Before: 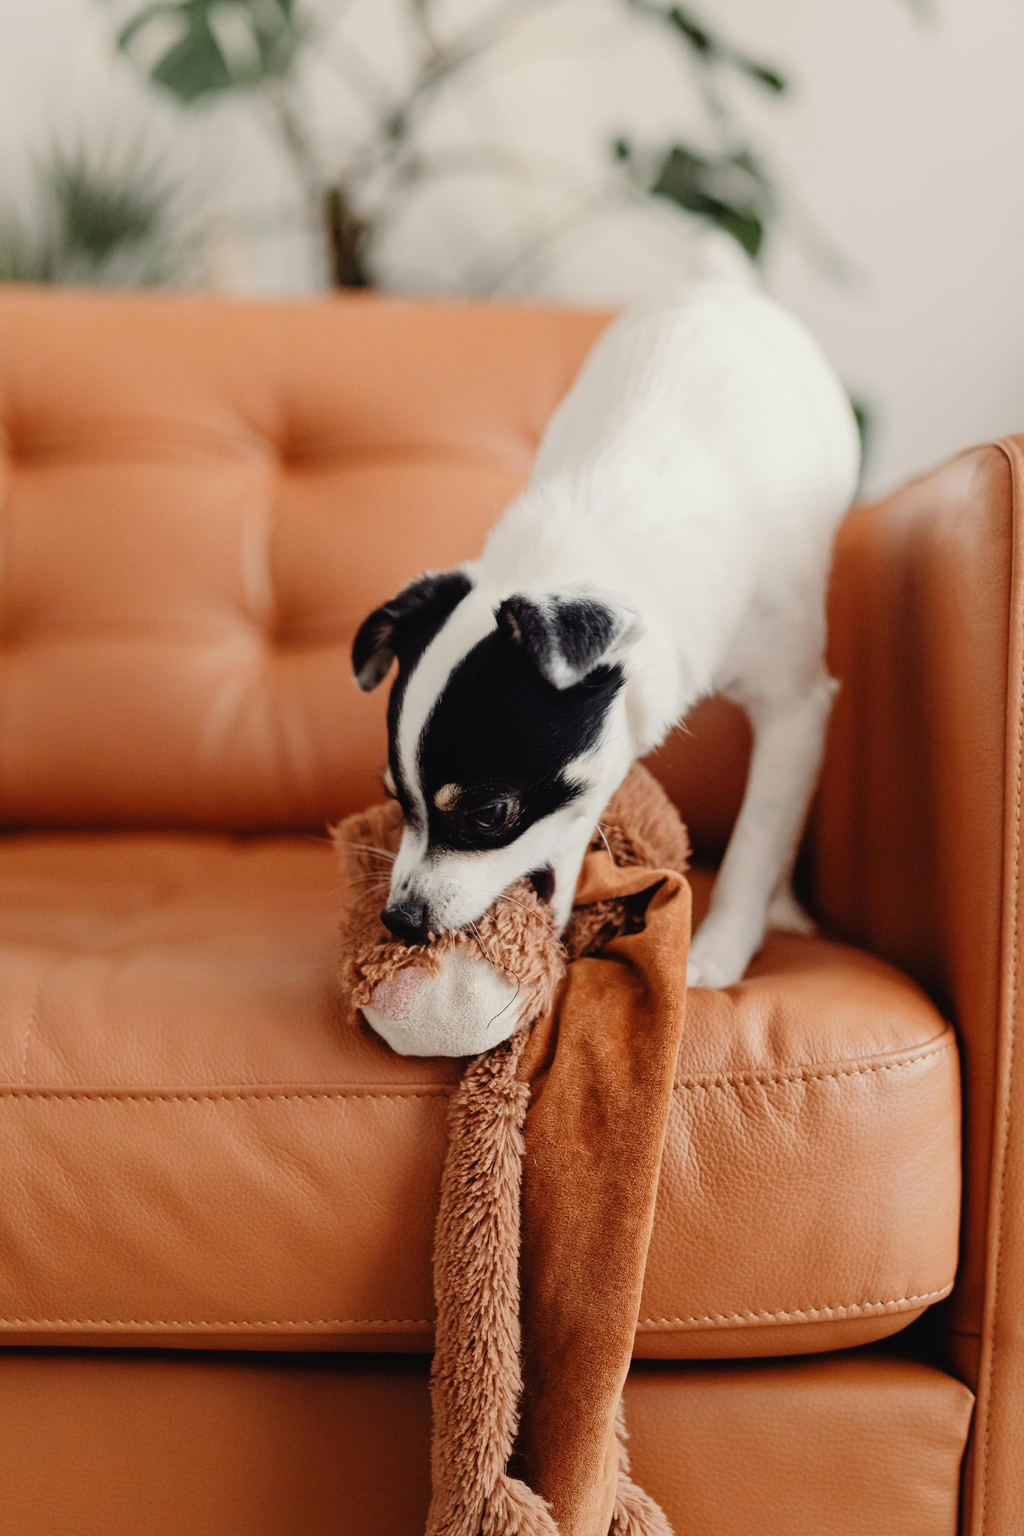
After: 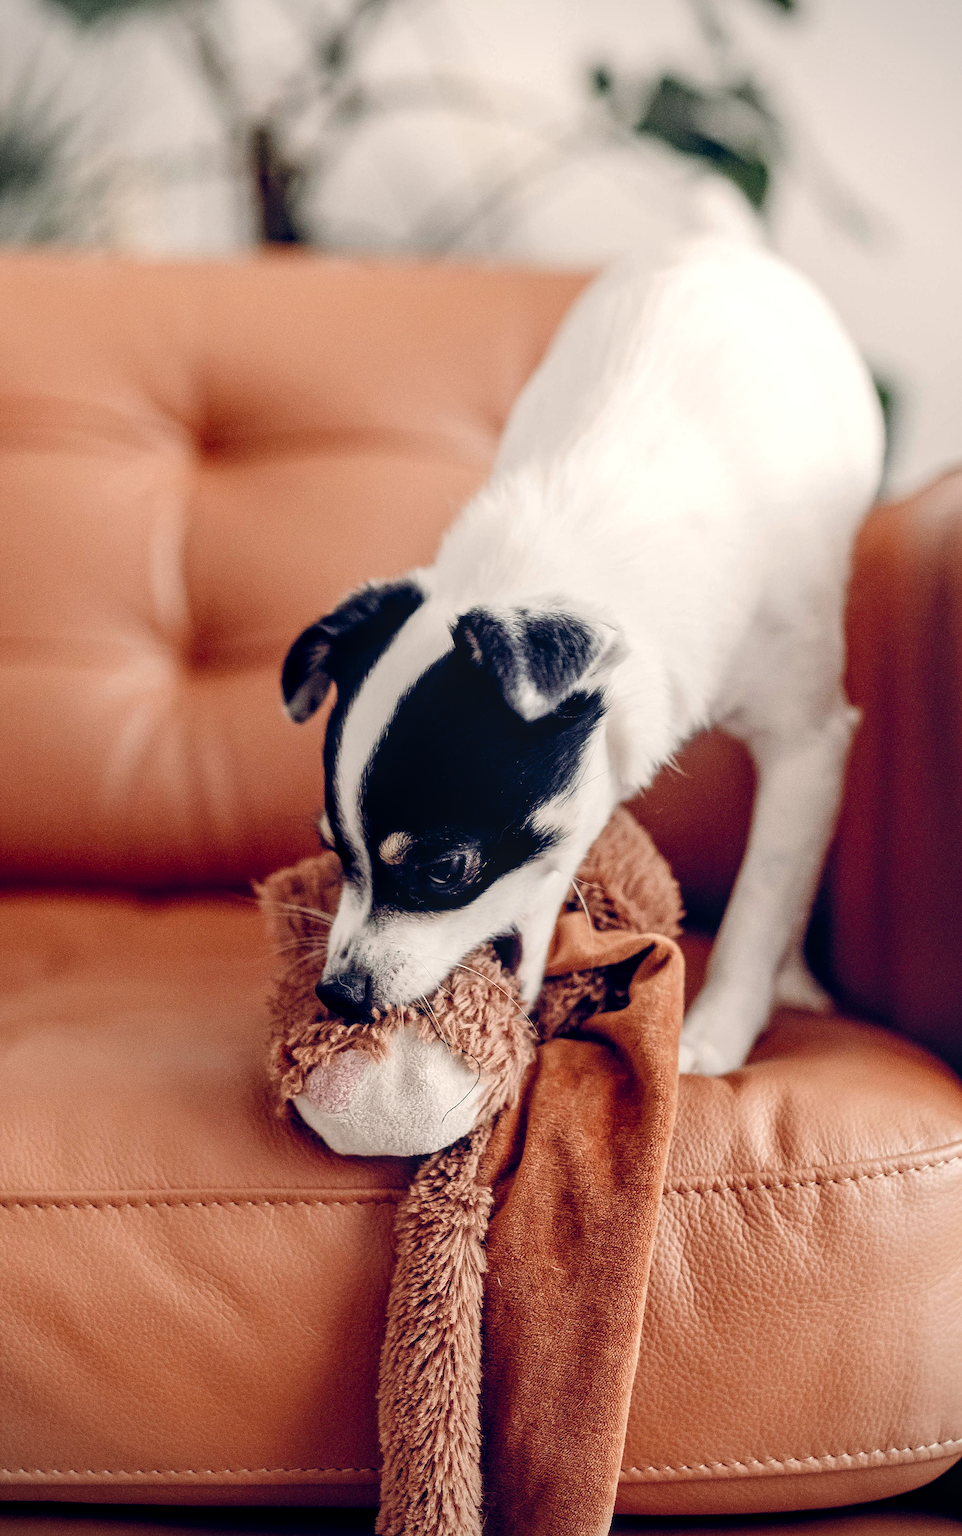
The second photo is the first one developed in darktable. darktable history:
sharpen: on, module defaults
crop: left 11.225%, top 5.381%, right 9.565%, bottom 10.314%
vignetting: fall-off start 91.19%
white balance: red 0.982, blue 1.018
color balance rgb: highlights gain › chroma 2.94%, highlights gain › hue 60.57°, global offset › chroma 0.25%, global offset › hue 256.52°, perceptual saturation grading › global saturation 20%, perceptual saturation grading › highlights -50%, perceptual saturation grading › shadows 30%, contrast 15%
local contrast: on, module defaults
haze removal: strength -0.05
